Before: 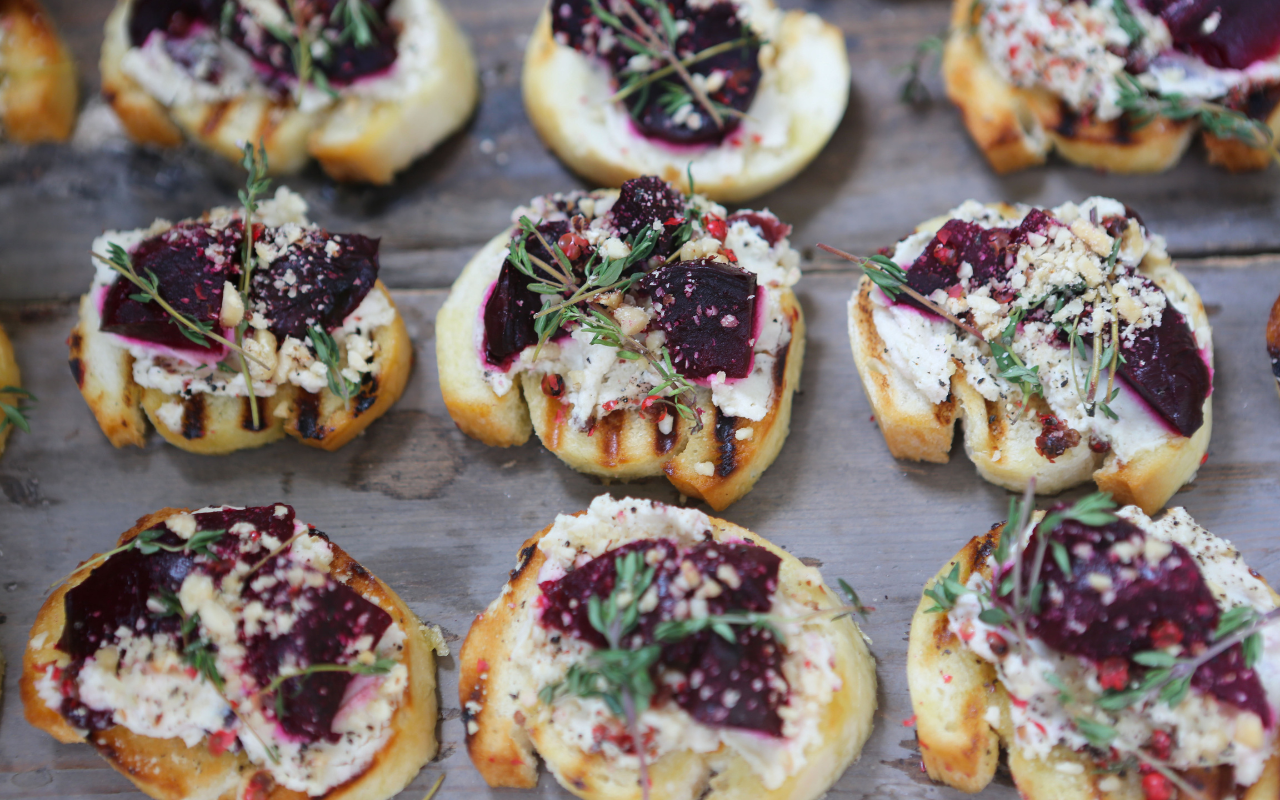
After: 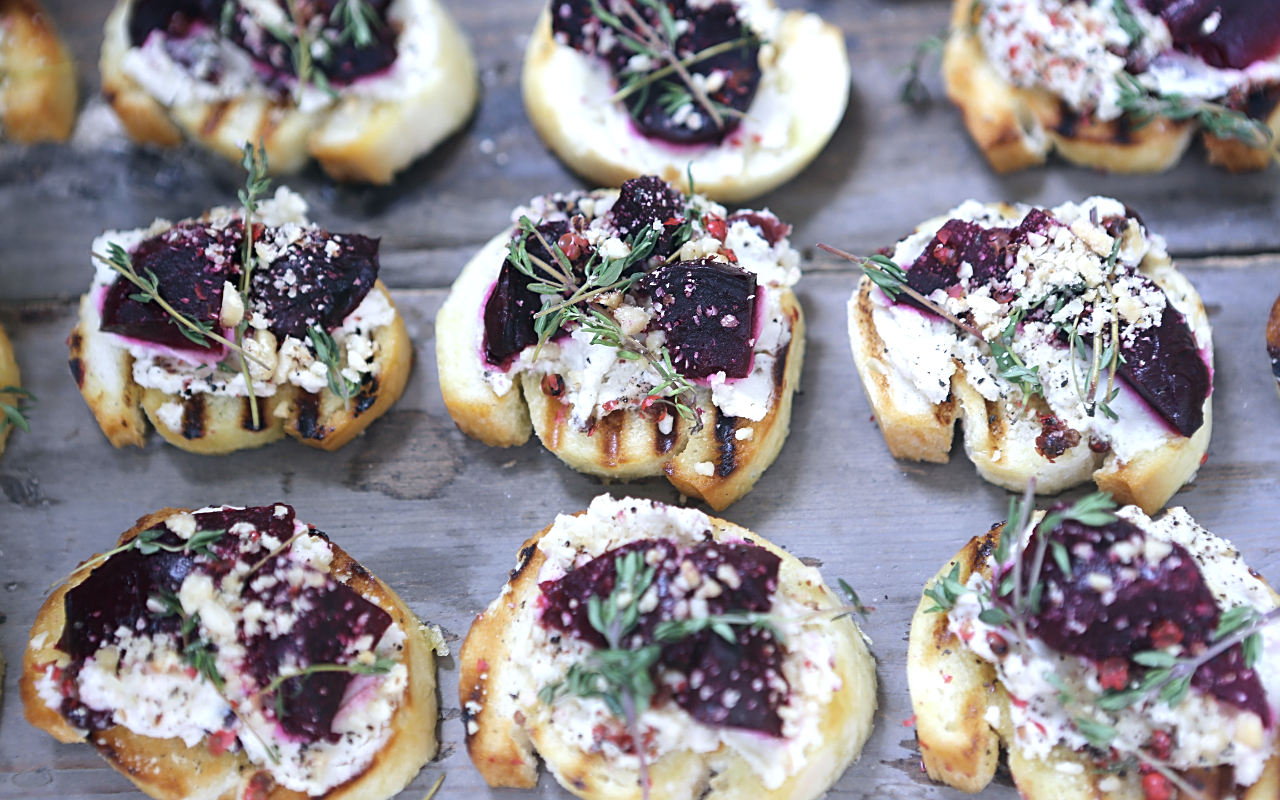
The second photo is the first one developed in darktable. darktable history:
white balance: red 0.931, blue 1.11
color correction: highlights a* 2.75, highlights b* 5, shadows a* -2.04, shadows b* -4.84, saturation 0.8
exposure: black level correction 0, exposure 0.5 EV, compensate highlight preservation false
sharpen: on, module defaults
